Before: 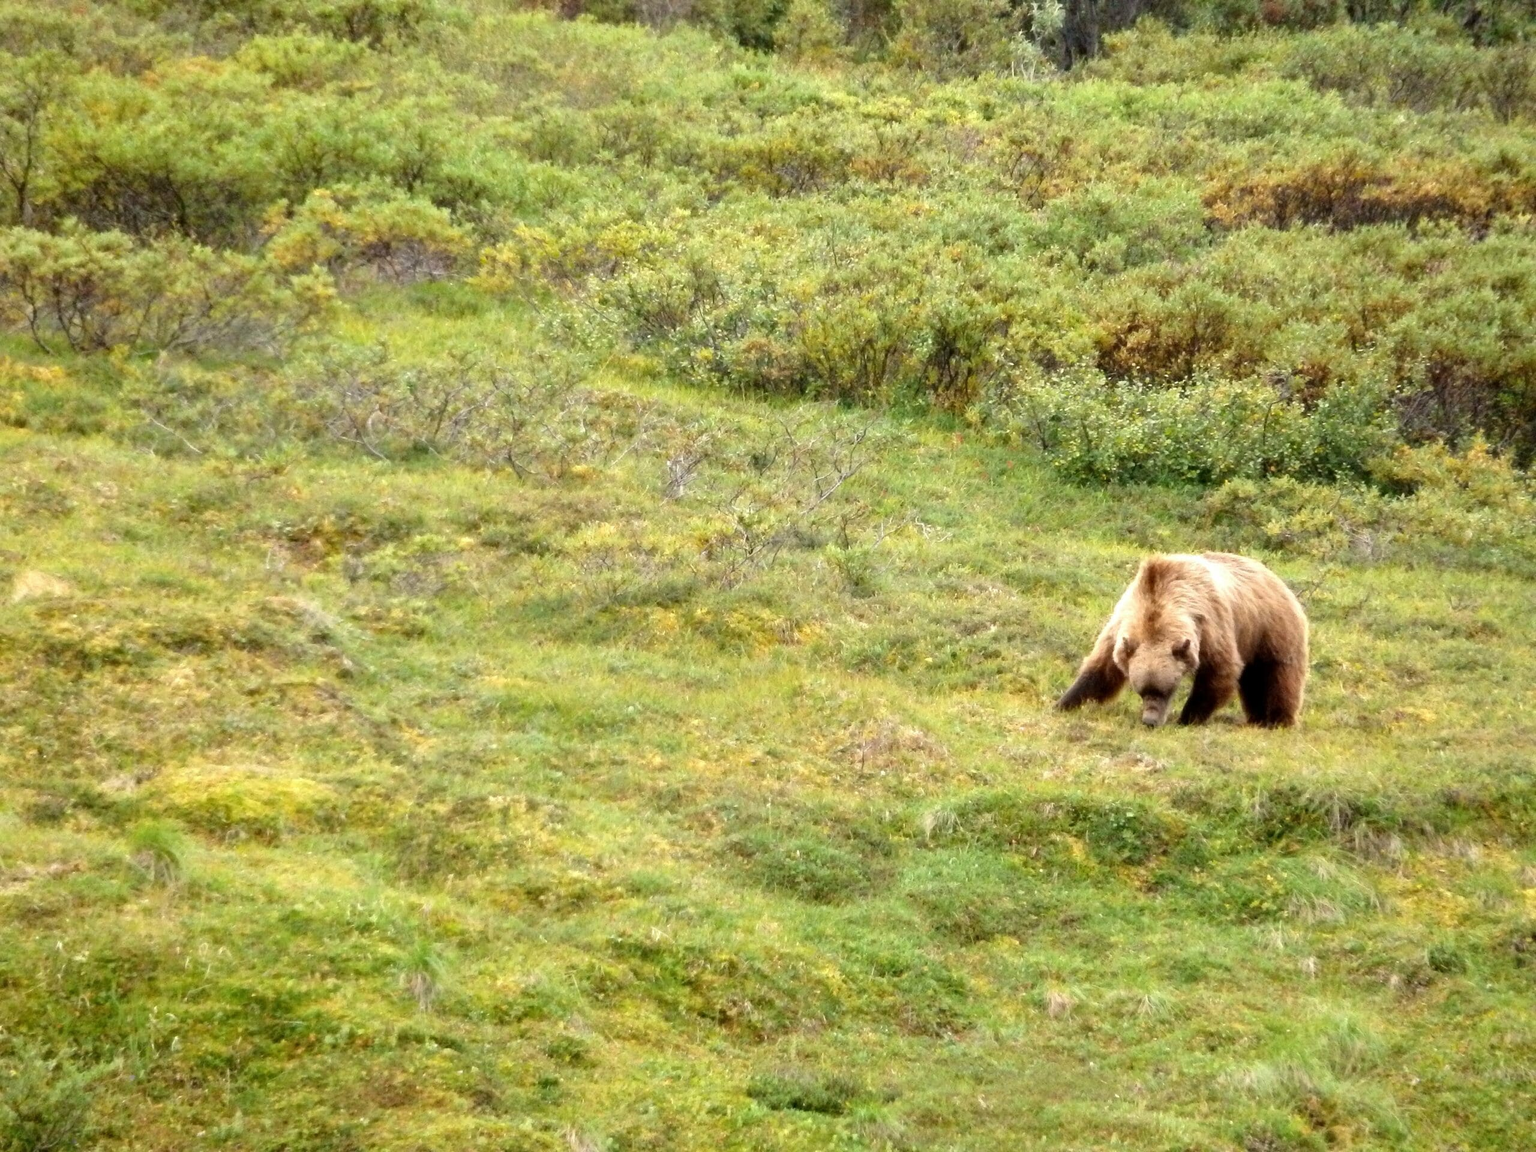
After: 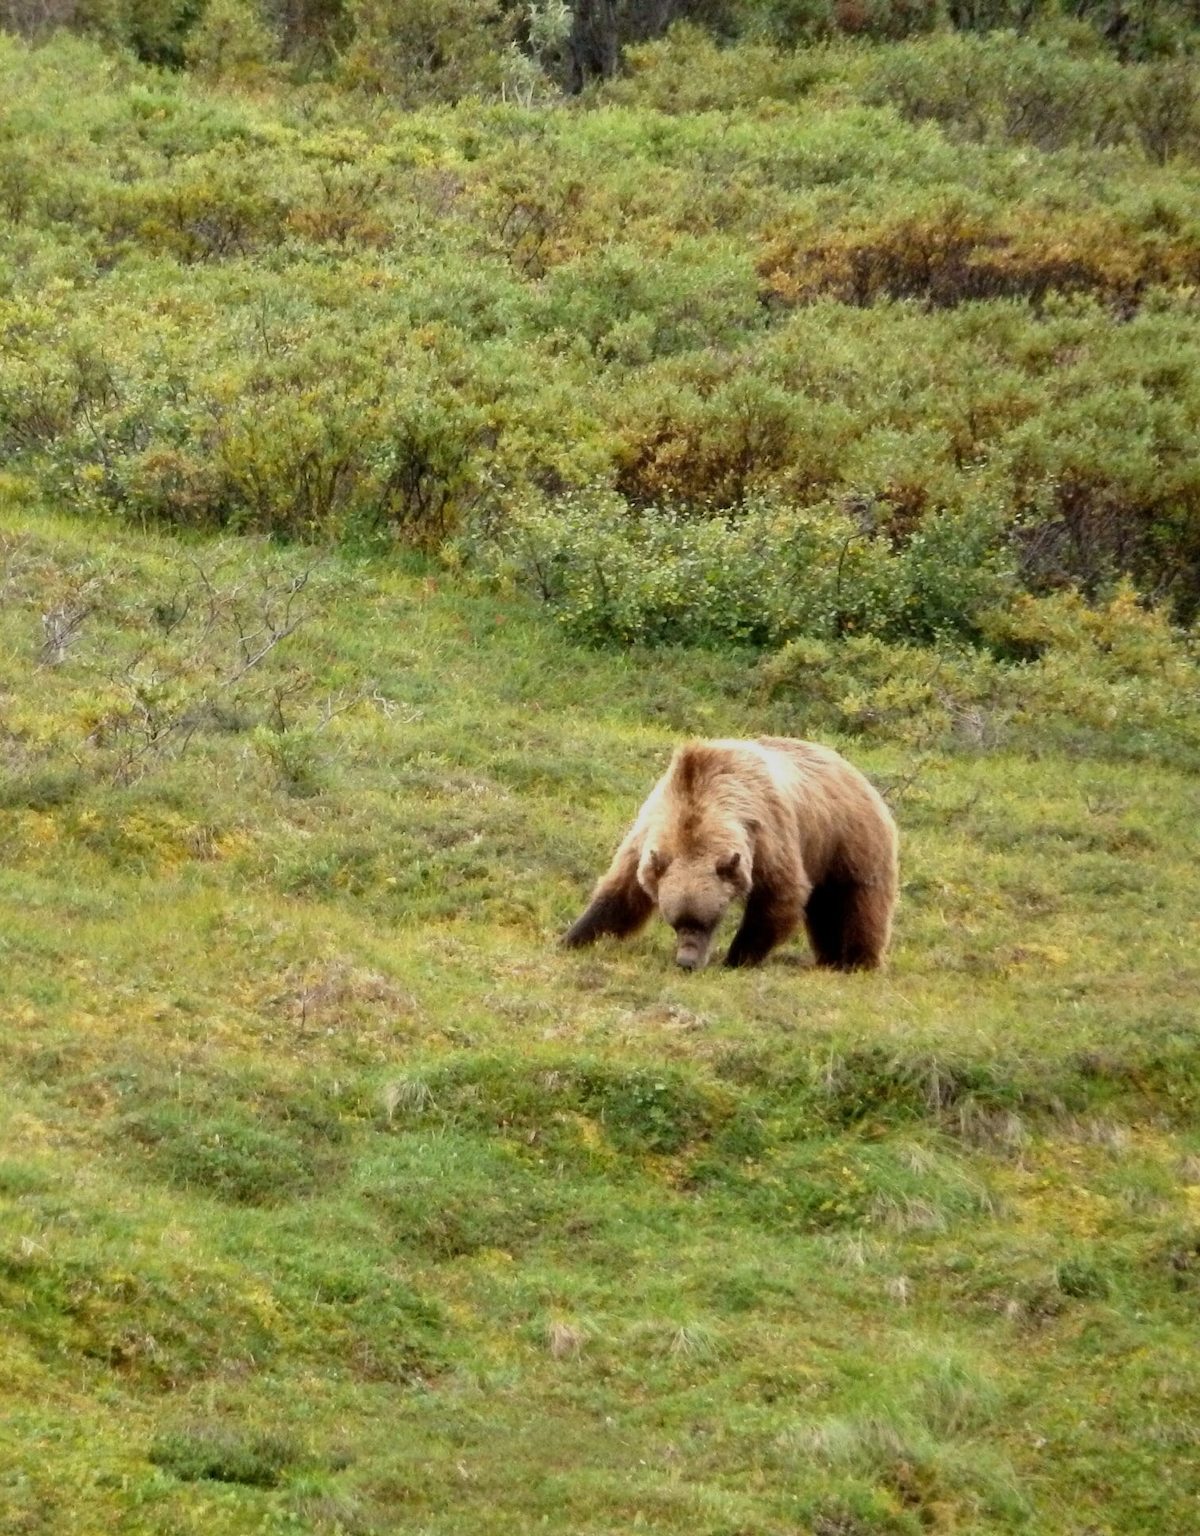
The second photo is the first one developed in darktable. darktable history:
crop: left 41.402%
exposure: exposure -0.462 EV, compensate highlight preservation false
